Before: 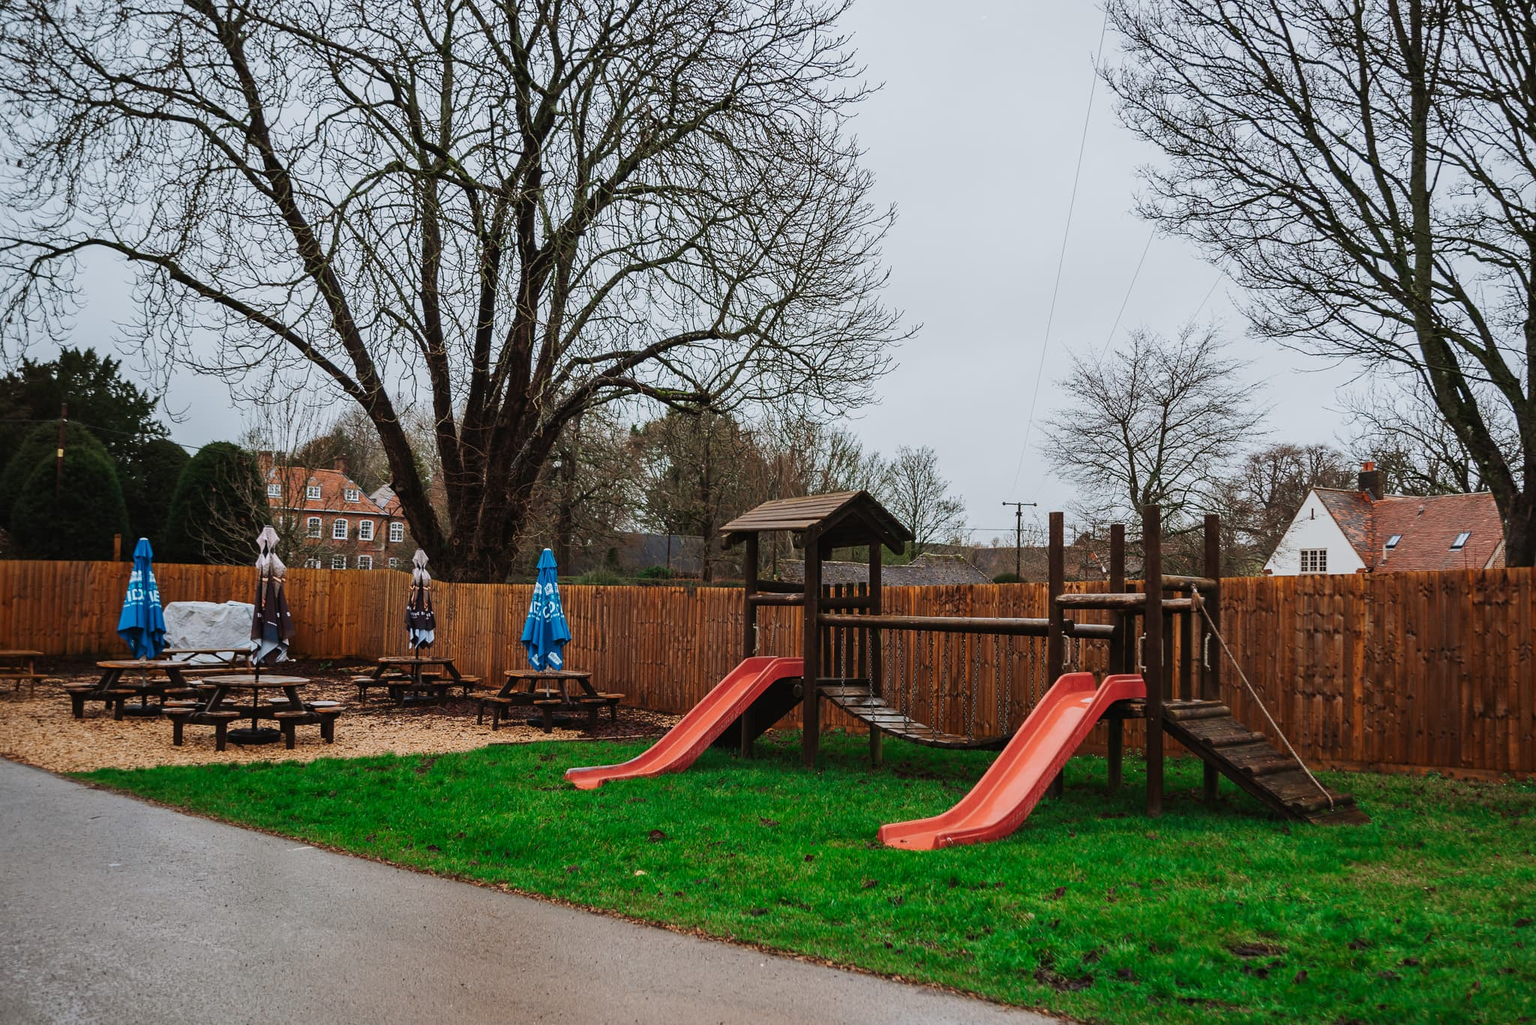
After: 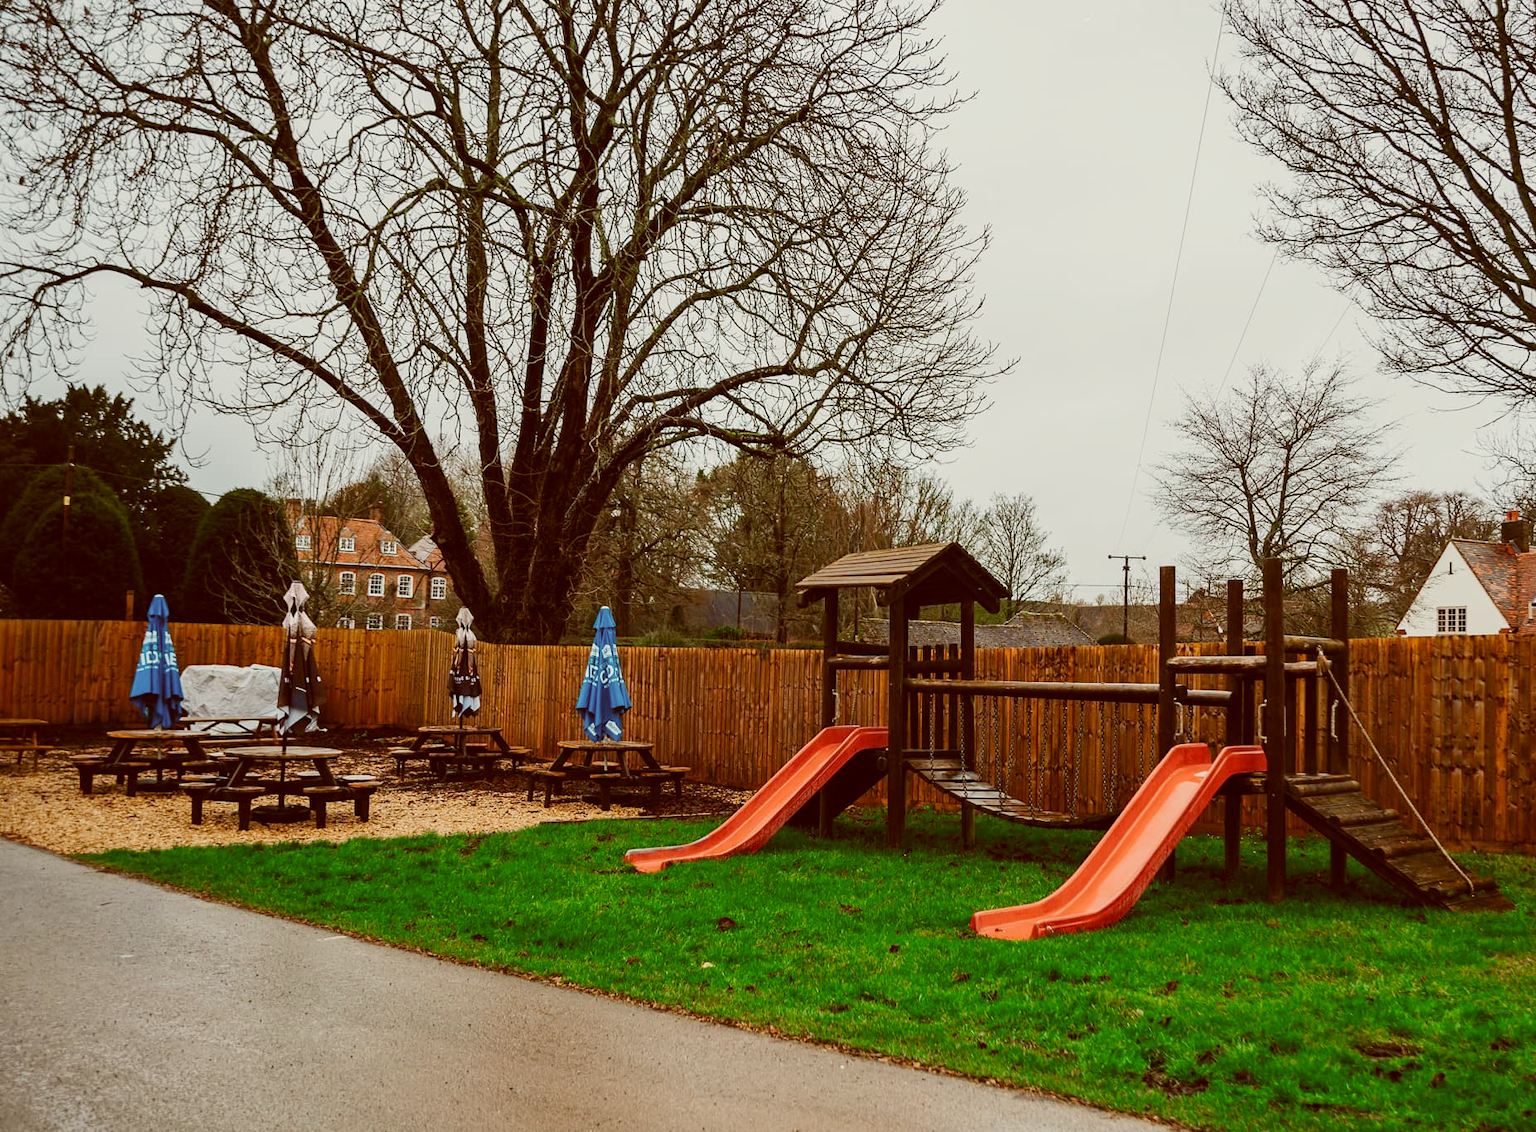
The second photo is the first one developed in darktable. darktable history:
tone curve: curves: ch0 [(0, 0) (0.004, 0.002) (0.02, 0.013) (0.218, 0.218) (0.664, 0.718) (0.832, 0.873) (1, 1)], preserve colors none
crop: right 9.509%, bottom 0.031%
color balance: lift [1.001, 1.007, 1, 0.993], gamma [1.023, 1.026, 1.01, 0.974], gain [0.964, 1.059, 1.073, 0.927]
